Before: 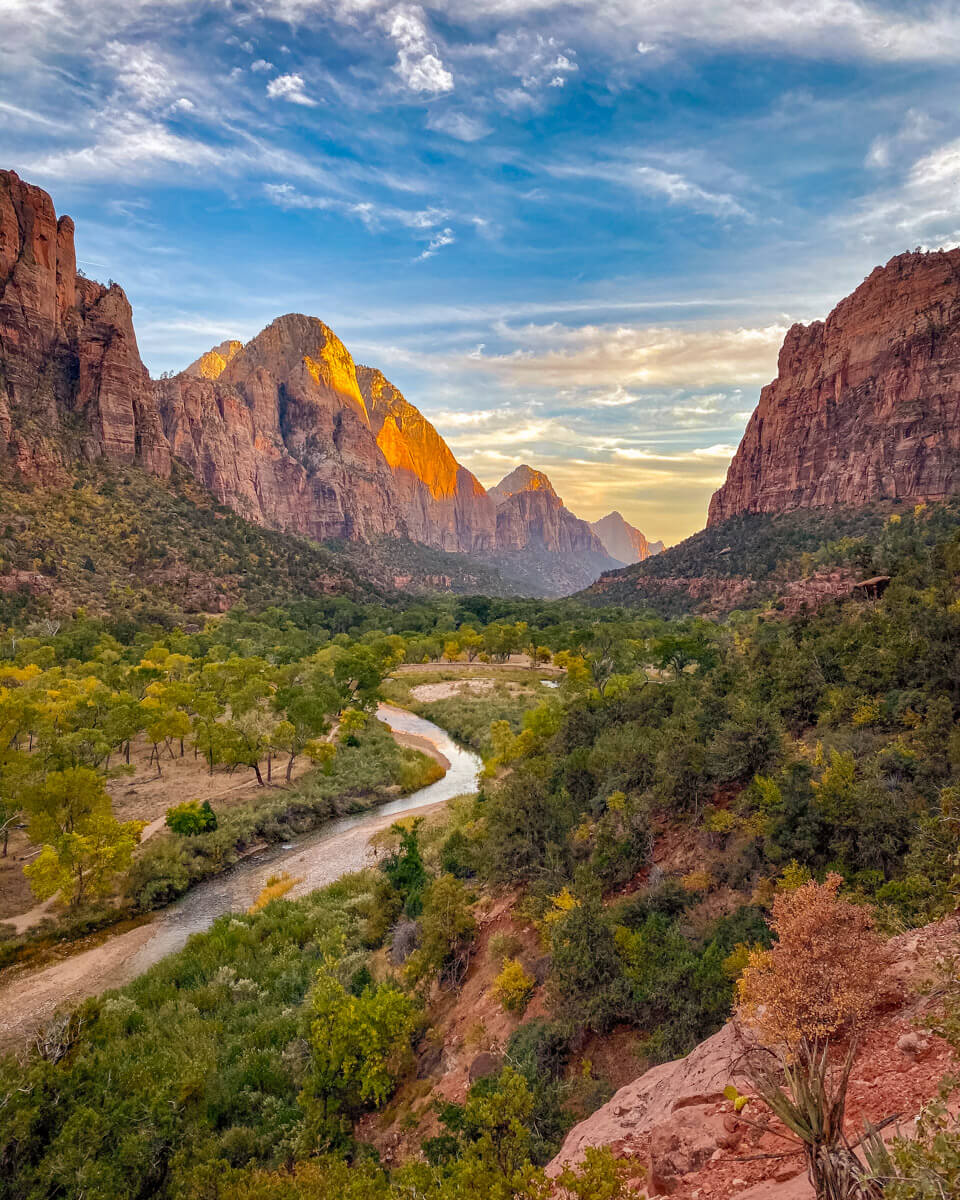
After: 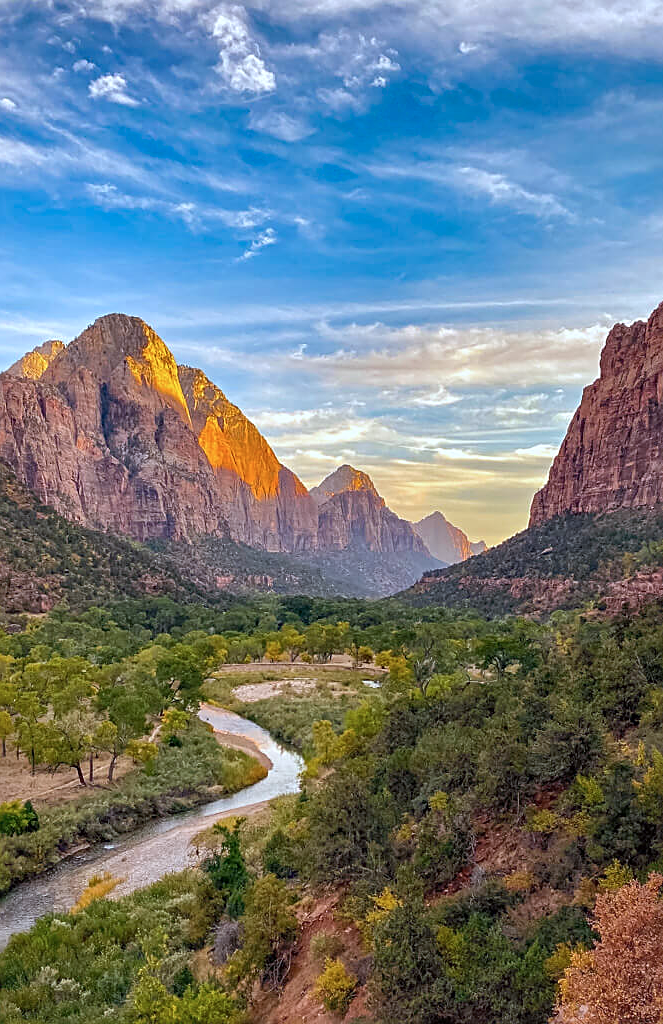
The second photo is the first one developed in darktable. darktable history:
crop: left 18.589%, right 12.279%, bottom 14.344%
sharpen: on, module defaults
color calibration: gray › normalize channels true, x 0.37, y 0.382, temperature 4316.7 K, gamut compression 0.018
